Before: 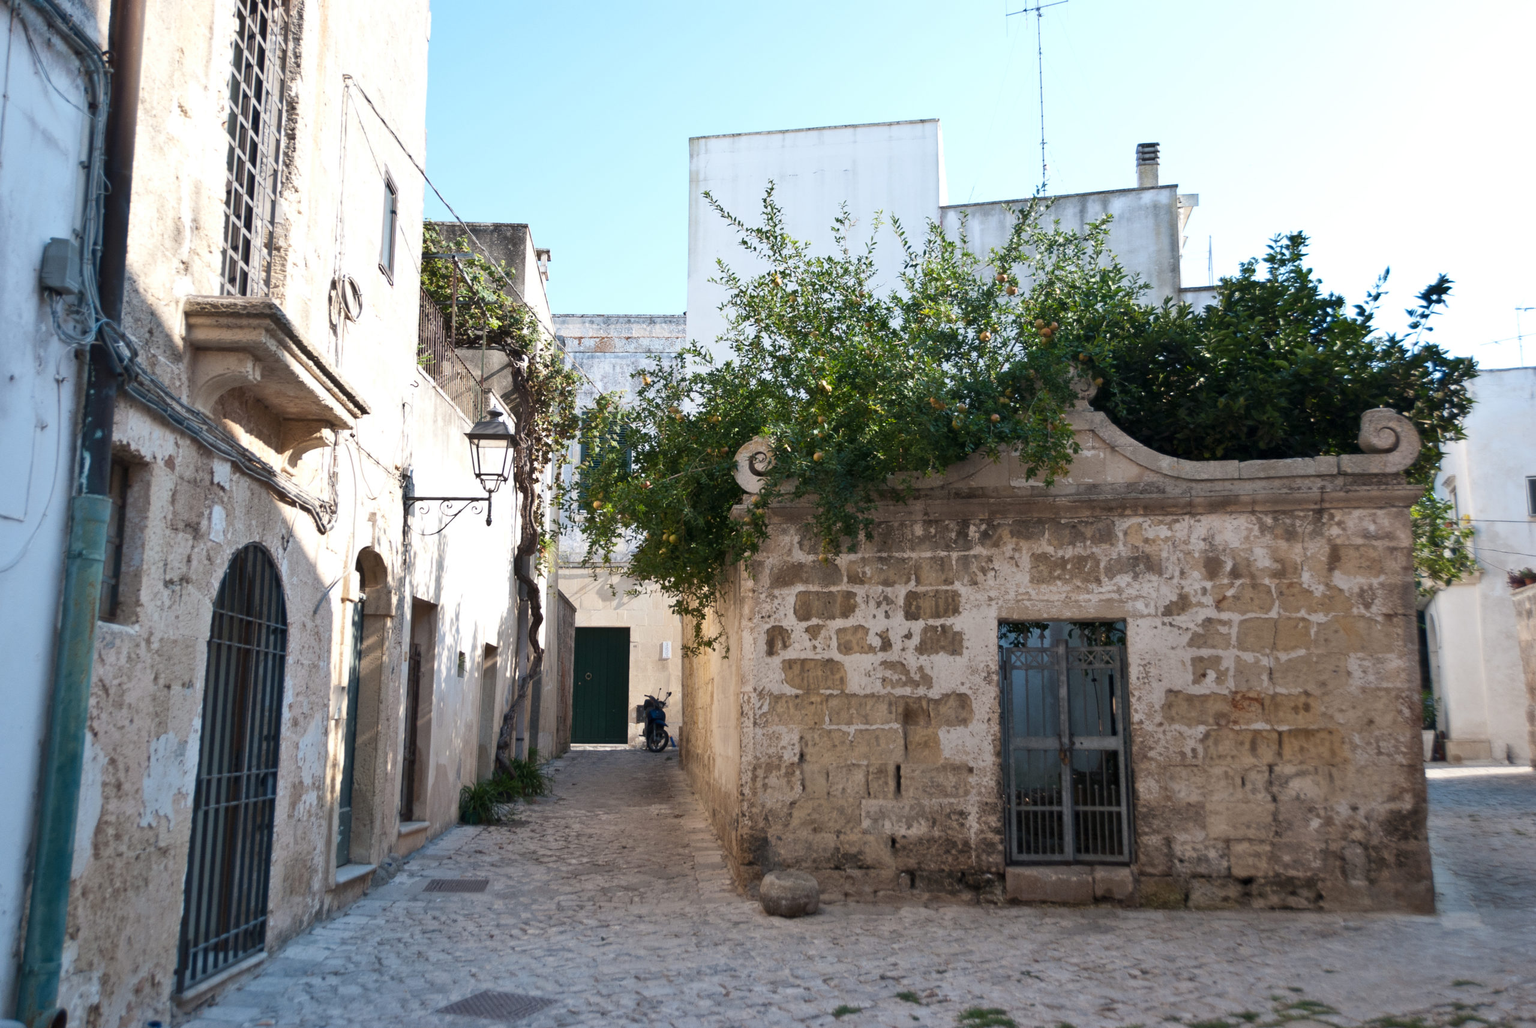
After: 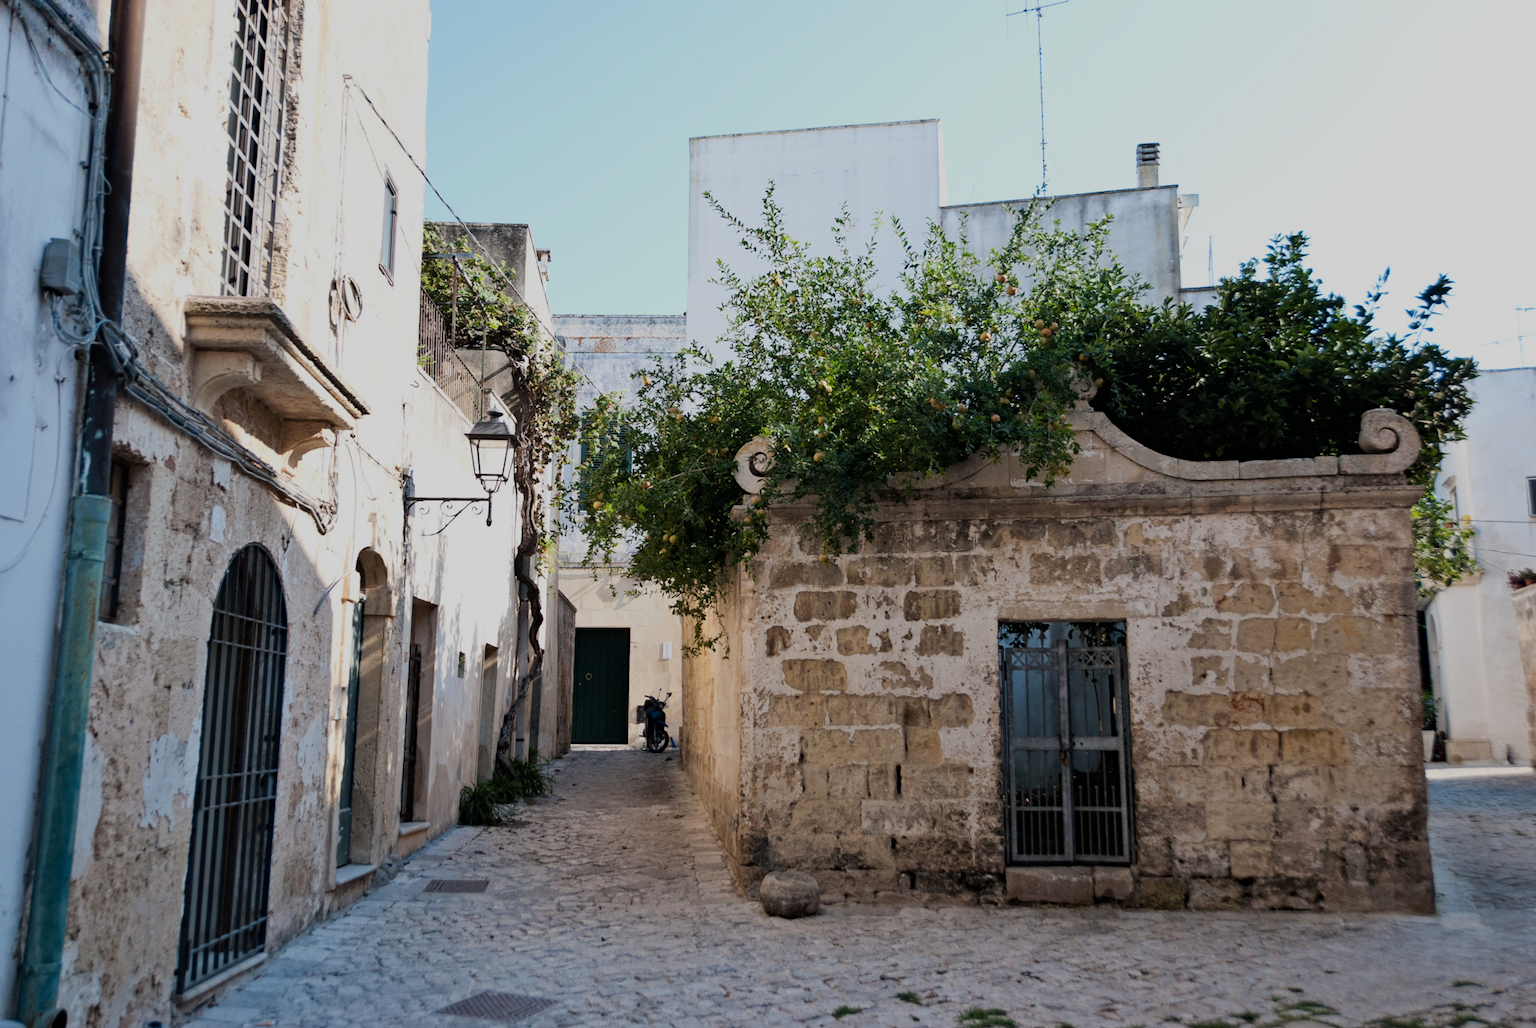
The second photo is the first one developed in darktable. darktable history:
haze removal: compatibility mode true, adaptive false
filmic rgb: black relative exposure -8.54 EV, white relative exposure 5.52 EV, hardness 3.39, contrast 1.016
